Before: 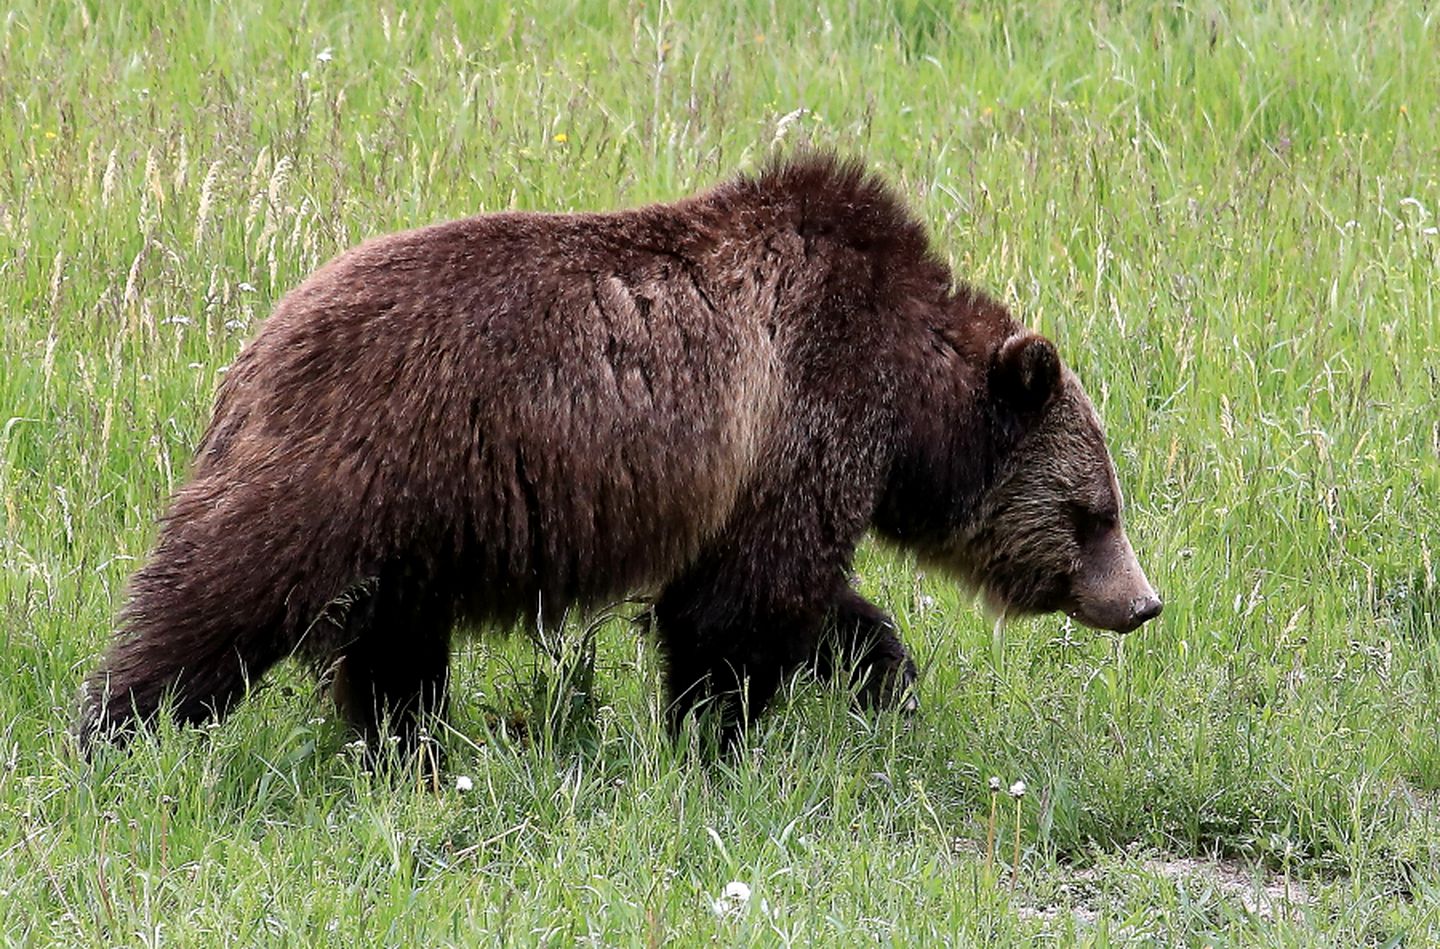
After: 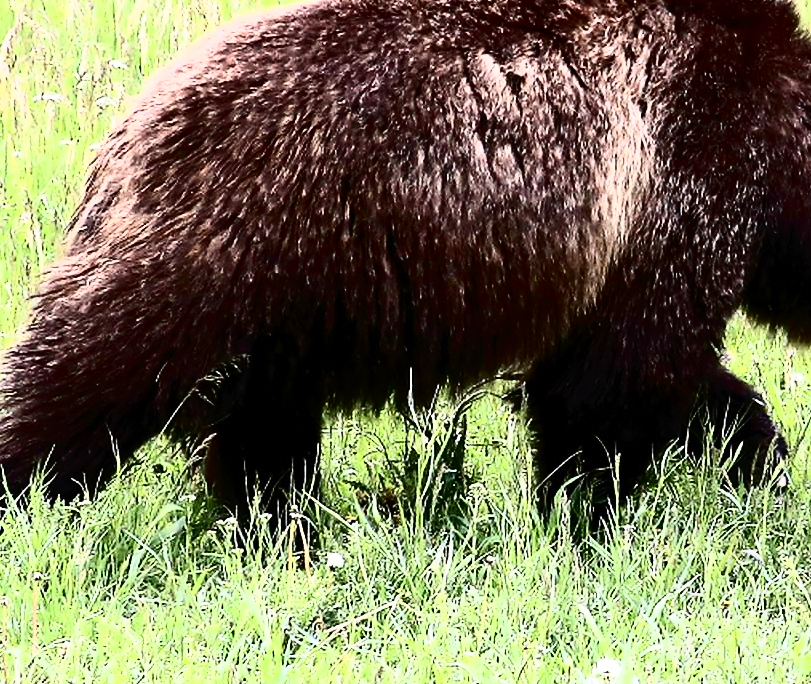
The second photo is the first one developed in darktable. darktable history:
contrast brightness saturation: contrast 0.199, brightness 0.169, saturation 0.227
crop: left 8.961%, top 23.593%, right 34.661%, bottom 4.272%
tone curve: curves: ch0 [(0, 0) (0.003, 0.001) (0.011, 0.005) (0.025, 0.01) (0.044, 0.016) (0.069, 0.019) (0.1, 0.024) (0.136, 0.03) (0.177, 0.045) (0.224, 0.071) (0.277, 0.122) (0.335, 0.202) (0.399, 0.326) (0.468, 0.471) (0.543, 0.638) (0.623, 0.798) (0.709, 0.913) (0.801, 0.97) (0.898, 0.983) (1, 1)], color space Lab, independent channels, preserve colors none
